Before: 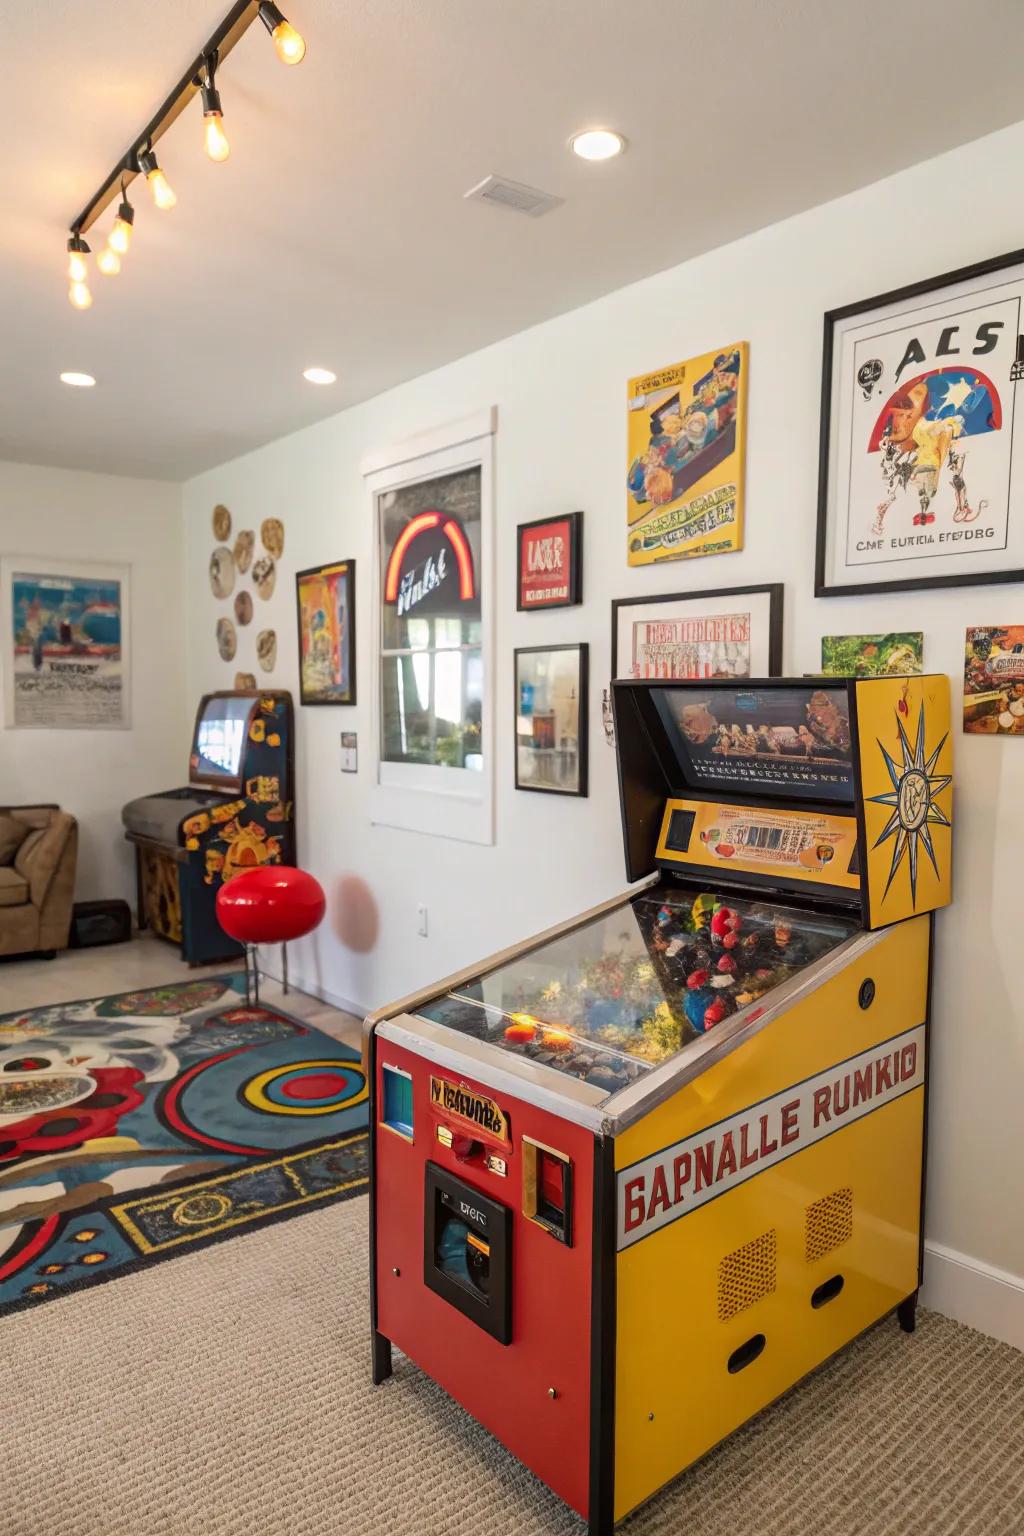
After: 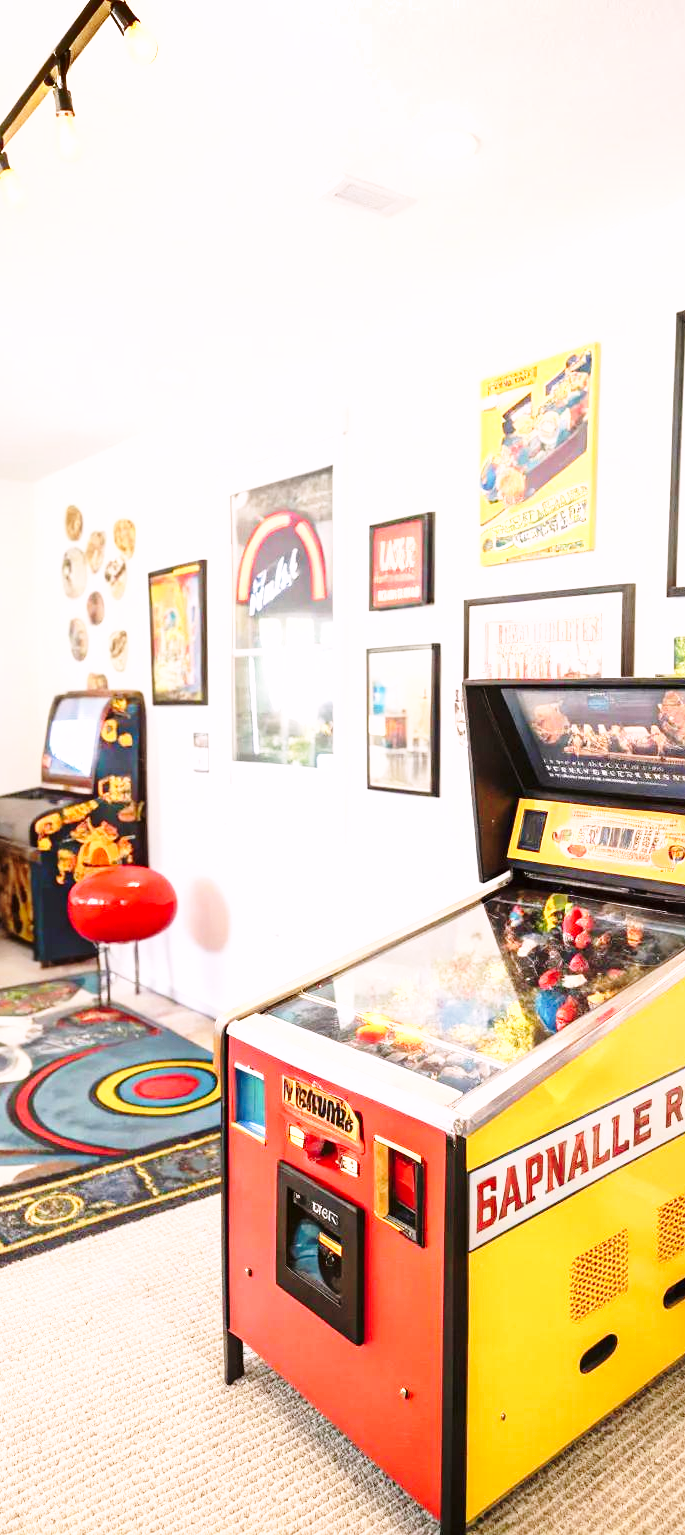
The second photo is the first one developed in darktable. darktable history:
crop and rotate: left 14.493%, right 18.589%
shadows and highlights: radius 331.94, shadows 55.31, highlights -98.29, compress 94.37%, soften with gaussian
exposure: black level correction 0, exposure 1.105 EV, compensate highlight preservation false
base curve: curves: ch0 [(0, 0) (0.028, 0.03) (0.121, 0.232) (0.46, 0.748) (0.859, 0.968) (1, 1)], preserve colors none
color correction: highlights a* 3.16, highlights b* -1.18, shadows a* -0.117, shadows b* 1.8, saturation 0.985
